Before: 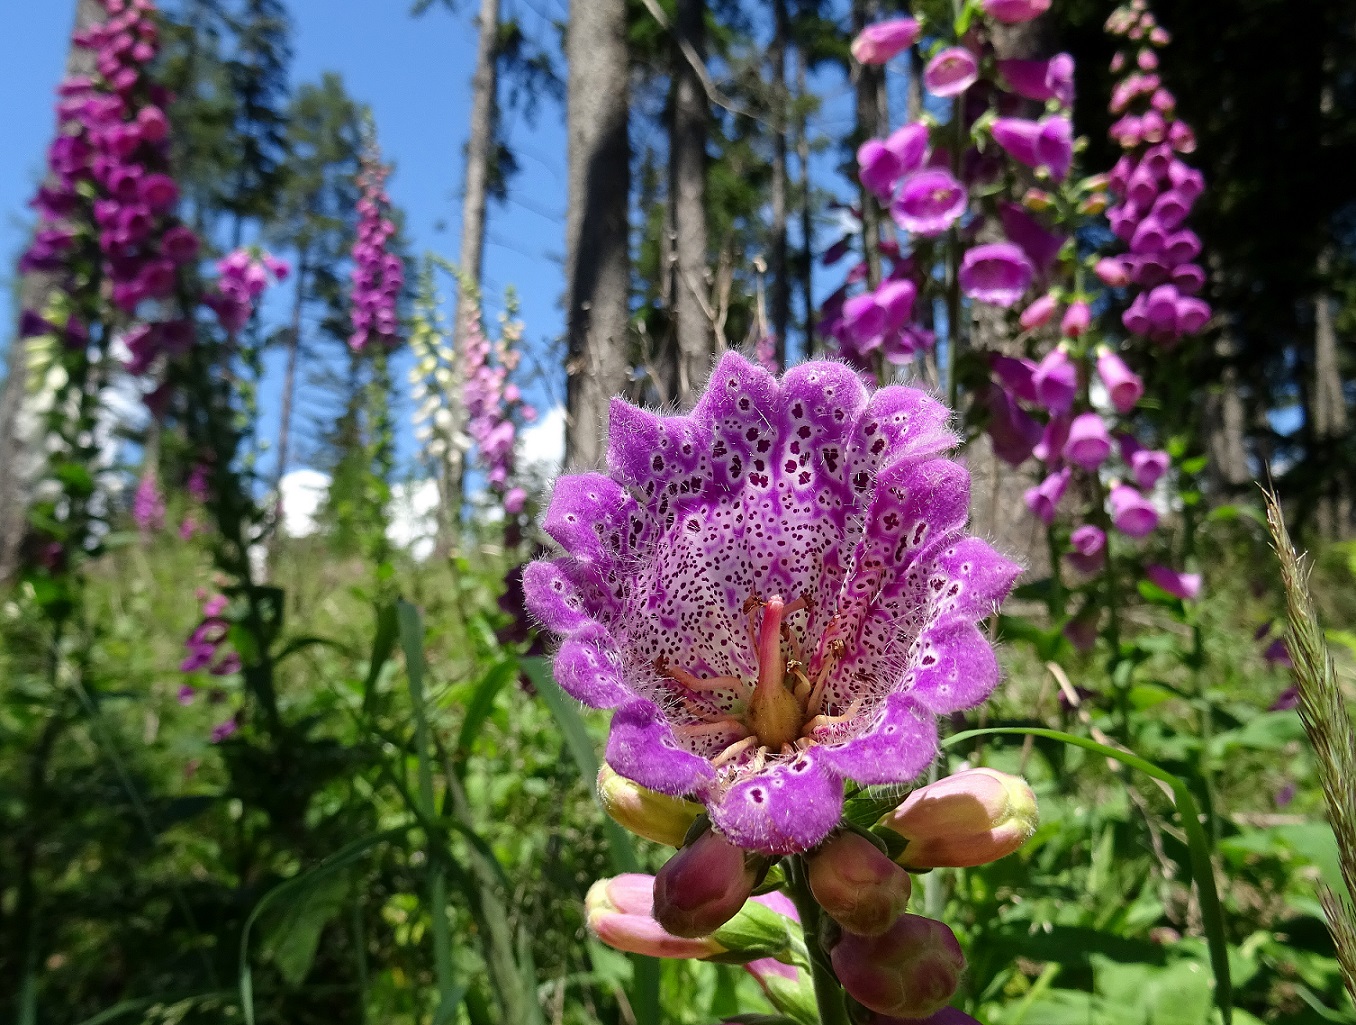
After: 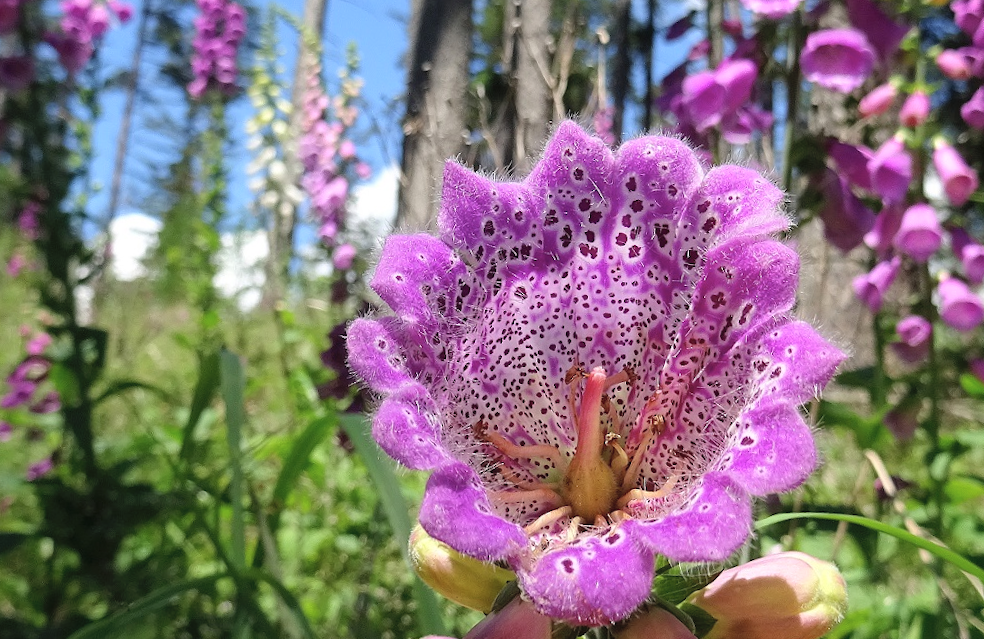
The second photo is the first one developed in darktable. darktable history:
crop and rotate: angle -3.44°, left 9.798%, top 20.786%, right 11.971%, bottom 11.964%
contrast brightness saturation: brightness 0.141
